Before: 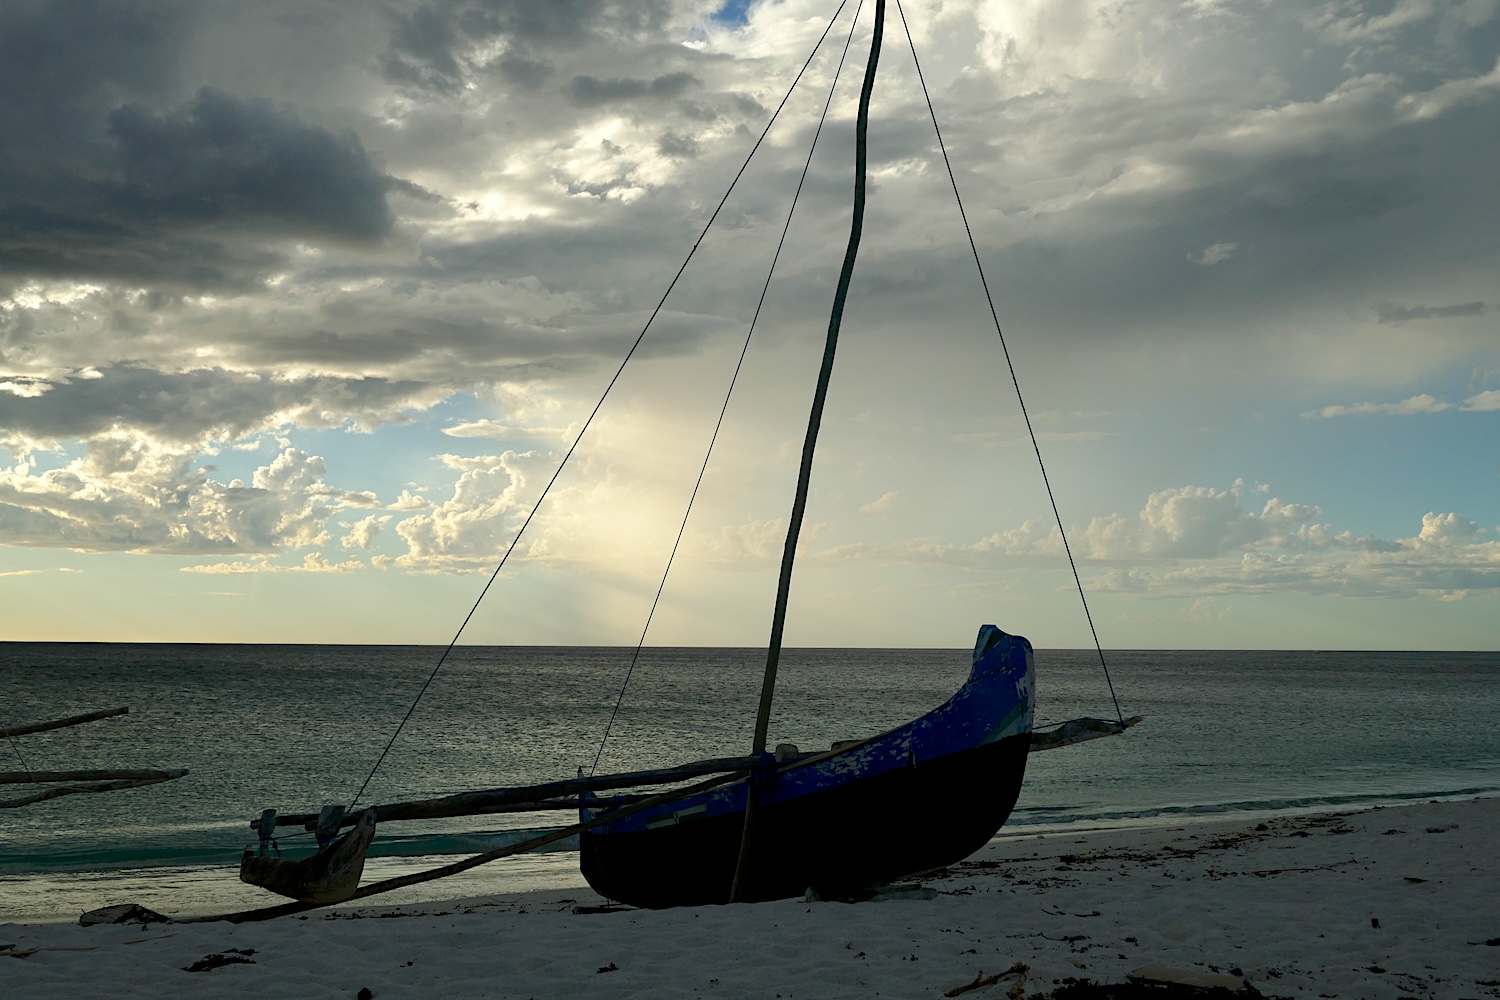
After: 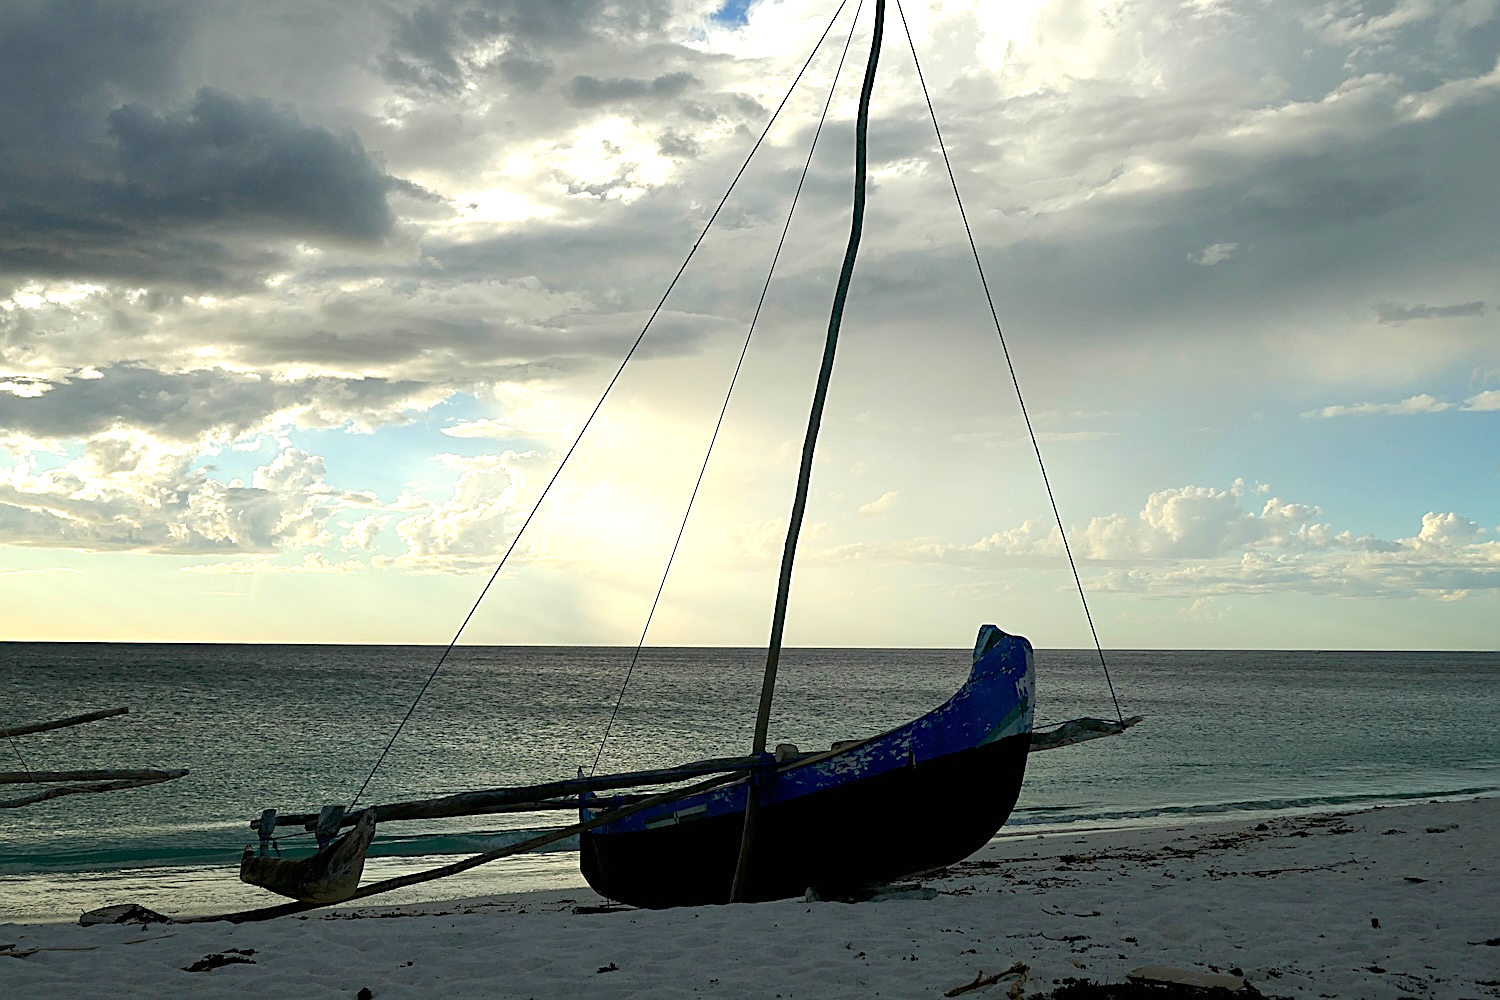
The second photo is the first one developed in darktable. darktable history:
exposure: black level correction 0, exposure 0.69 EV, compensate exposure bias true, compensate highlight preservation false
sharpen: on, module defaults
